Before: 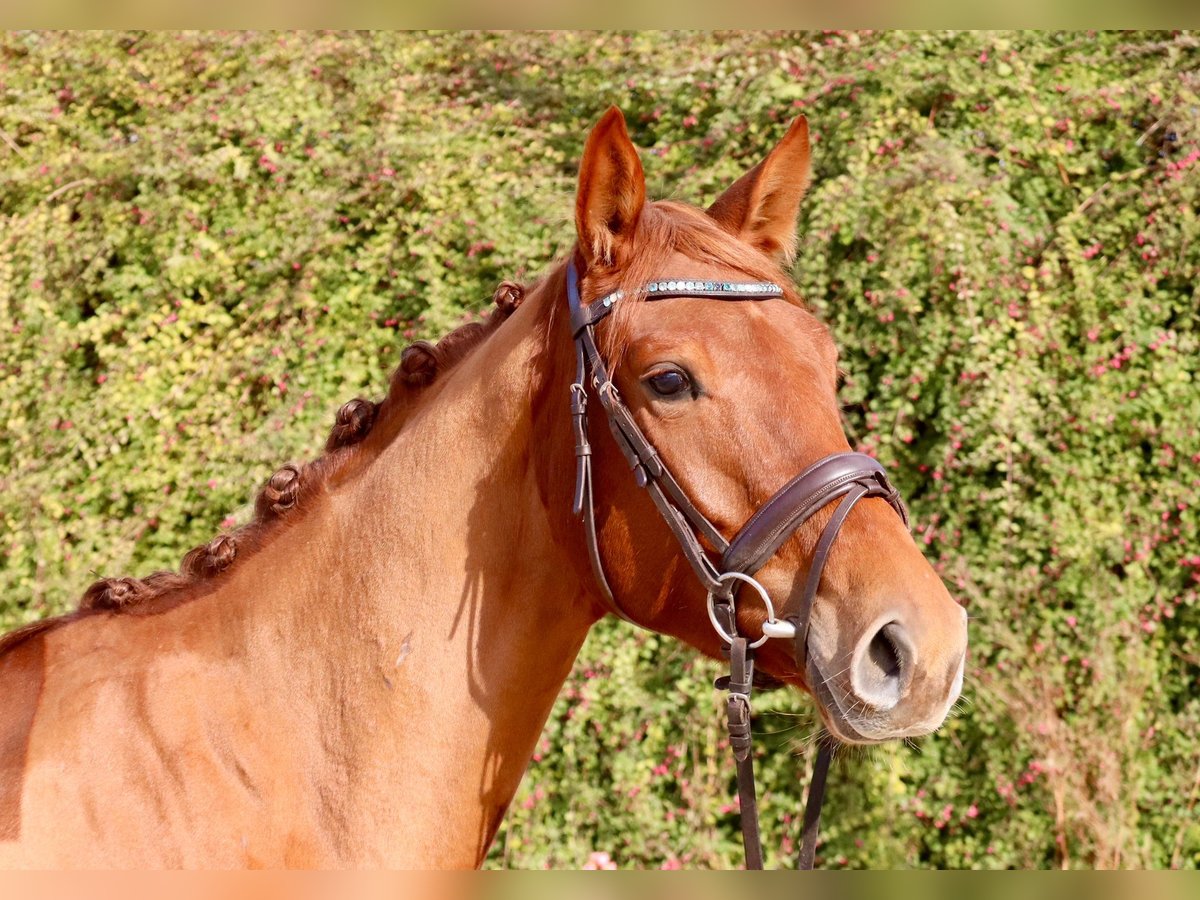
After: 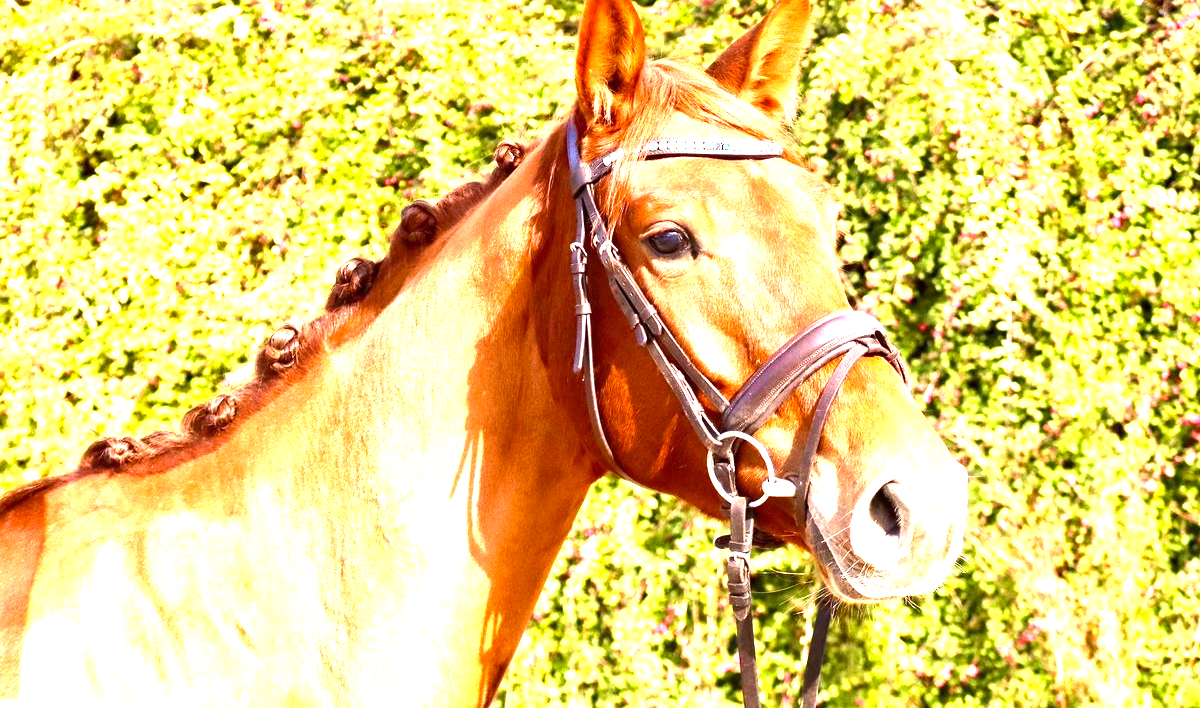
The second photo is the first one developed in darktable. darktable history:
crop and rotate: top 15.713%, bottom 5.512%
exposure: black level correction 0, exposure 1.487 EV, compensate exposure bias true, compensate highlight preservation false
color balance rgb: perceptual saturation grading › global saturation 15.077%, perceptual brilliance grading › global brilliance 14.937%, perceptual brilliance grading › shadows -35.338%
